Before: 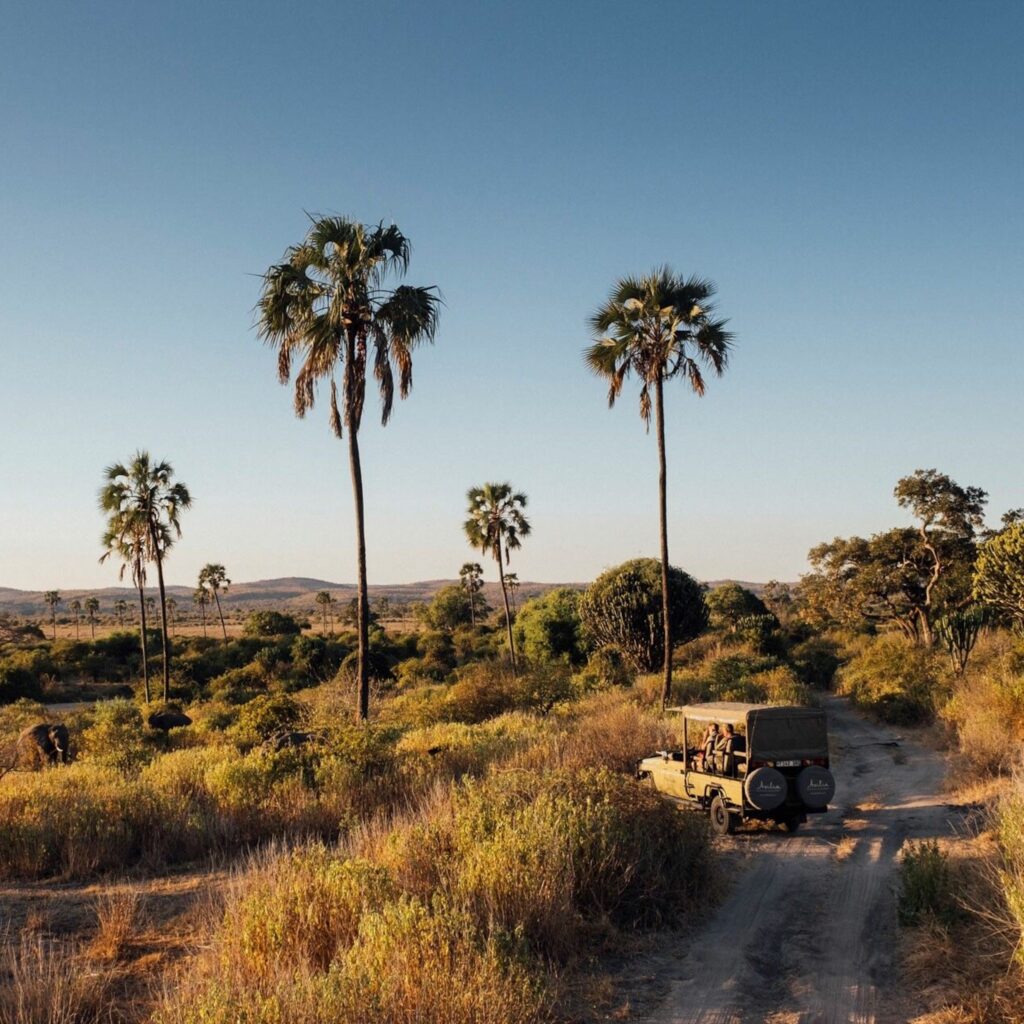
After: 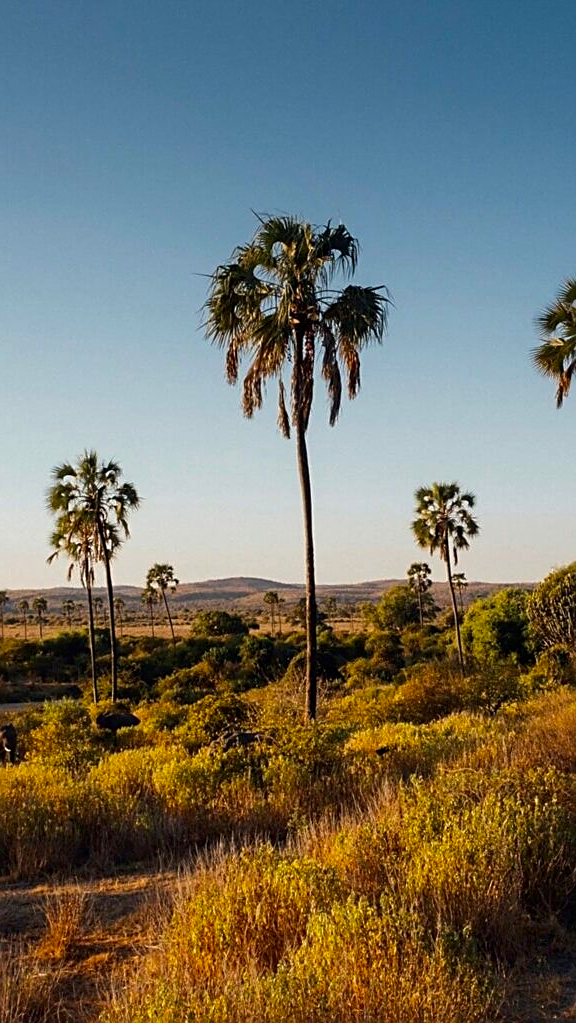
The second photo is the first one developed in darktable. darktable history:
contrast brightness saturation: brightness -0.09
sharpen: amount 0.575
color balance: output saturation 120%
crop: left 5.114%, right 38.589%
